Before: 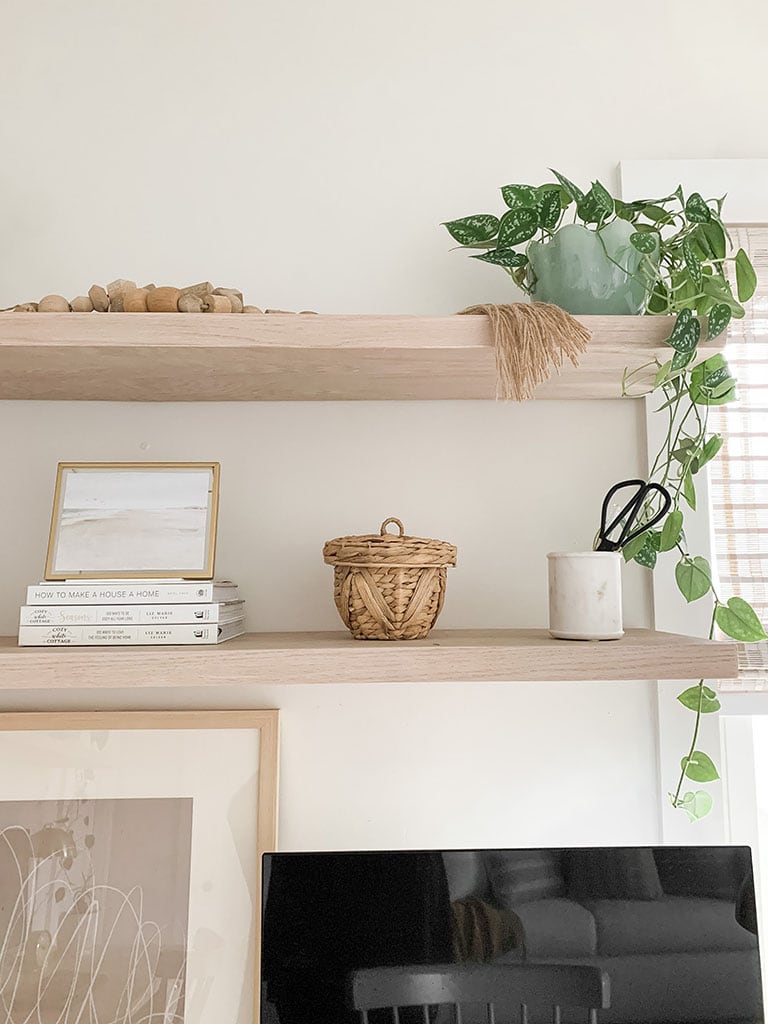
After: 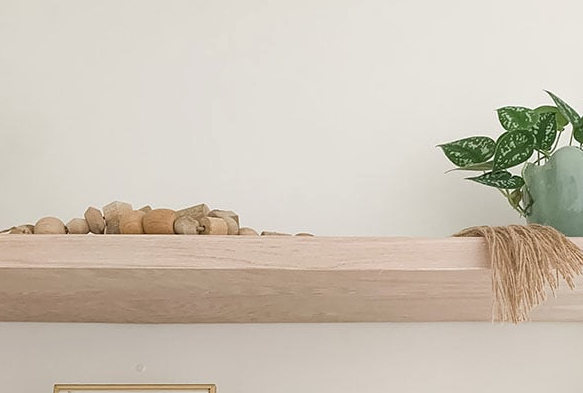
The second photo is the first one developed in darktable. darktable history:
crop: left 0.55%, top 7.65%, right 23.45%, bottom 53.905%
tone equalizer: edges refinement/feathering 500, mask exposure compensation -1.57 EV, preserve details no
